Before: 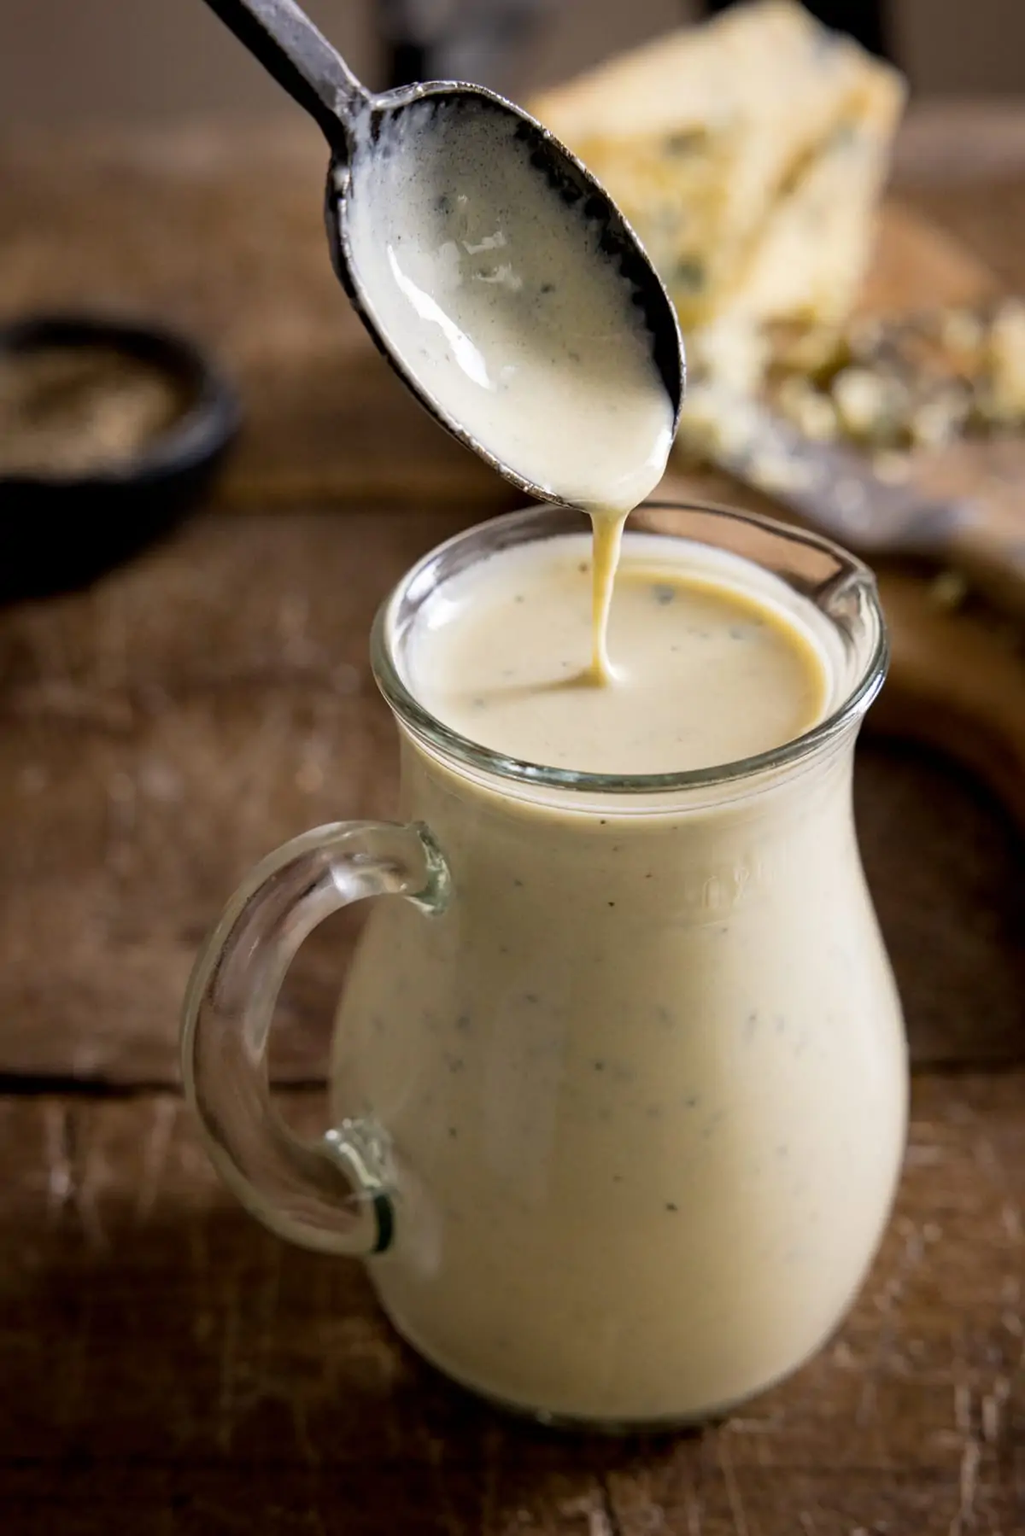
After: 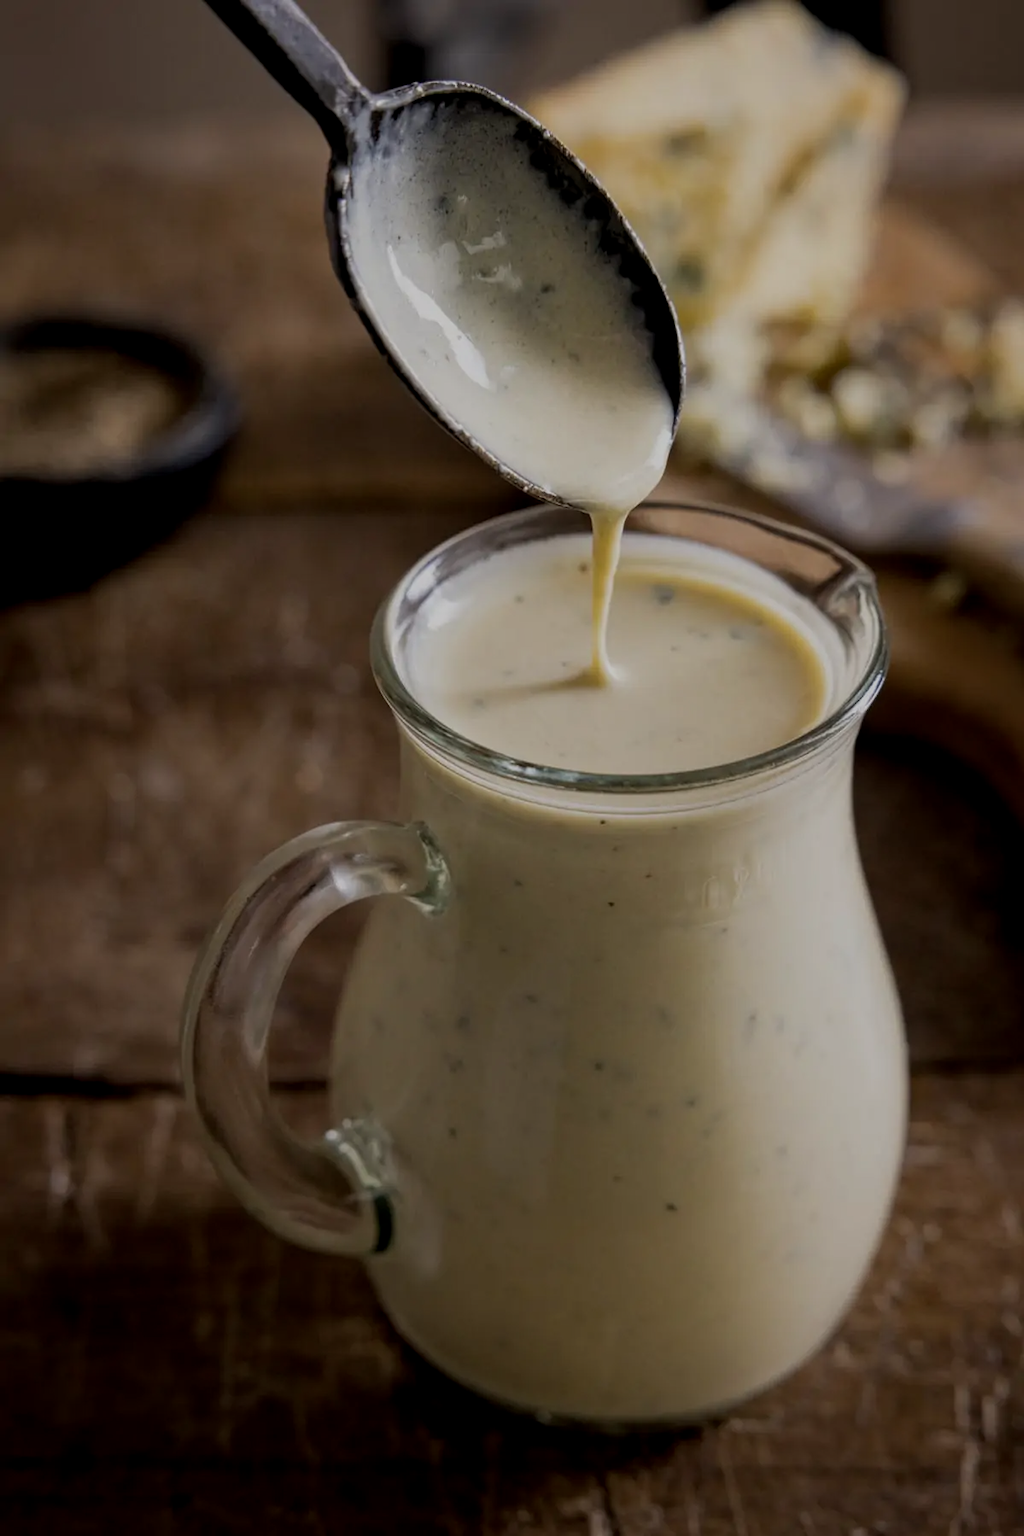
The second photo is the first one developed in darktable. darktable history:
exposure: exposure -0.989 EV, compensate highlight preservation false
local contrast: highlights 106%, shadows 99%, detail 119%, midtone range 0.2
